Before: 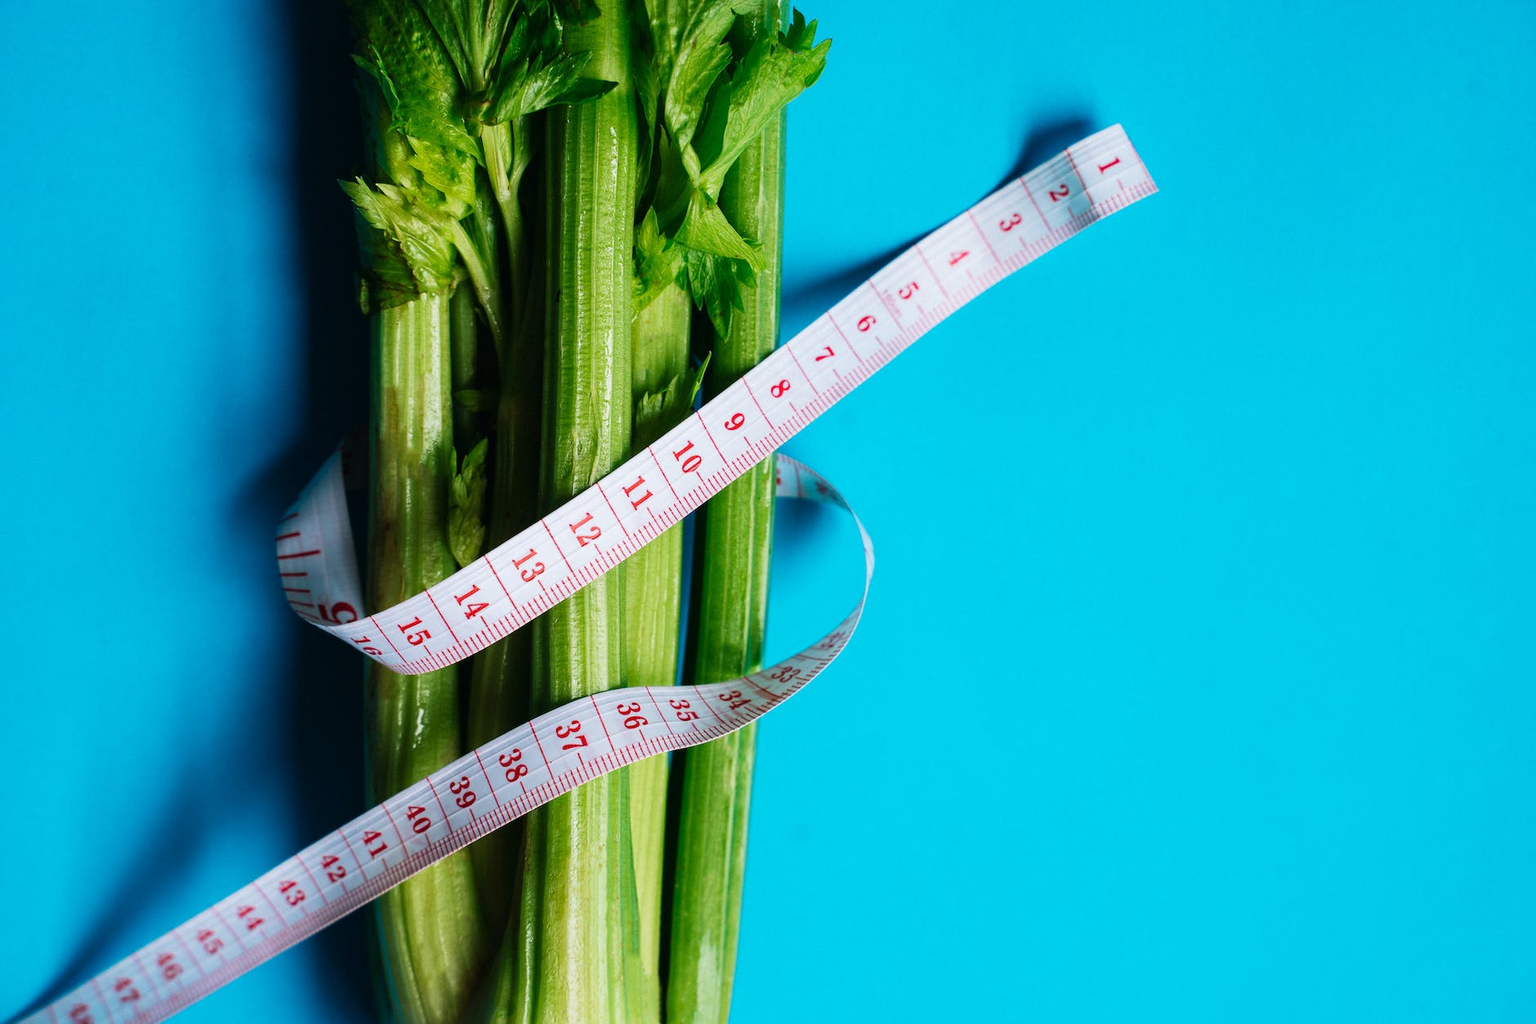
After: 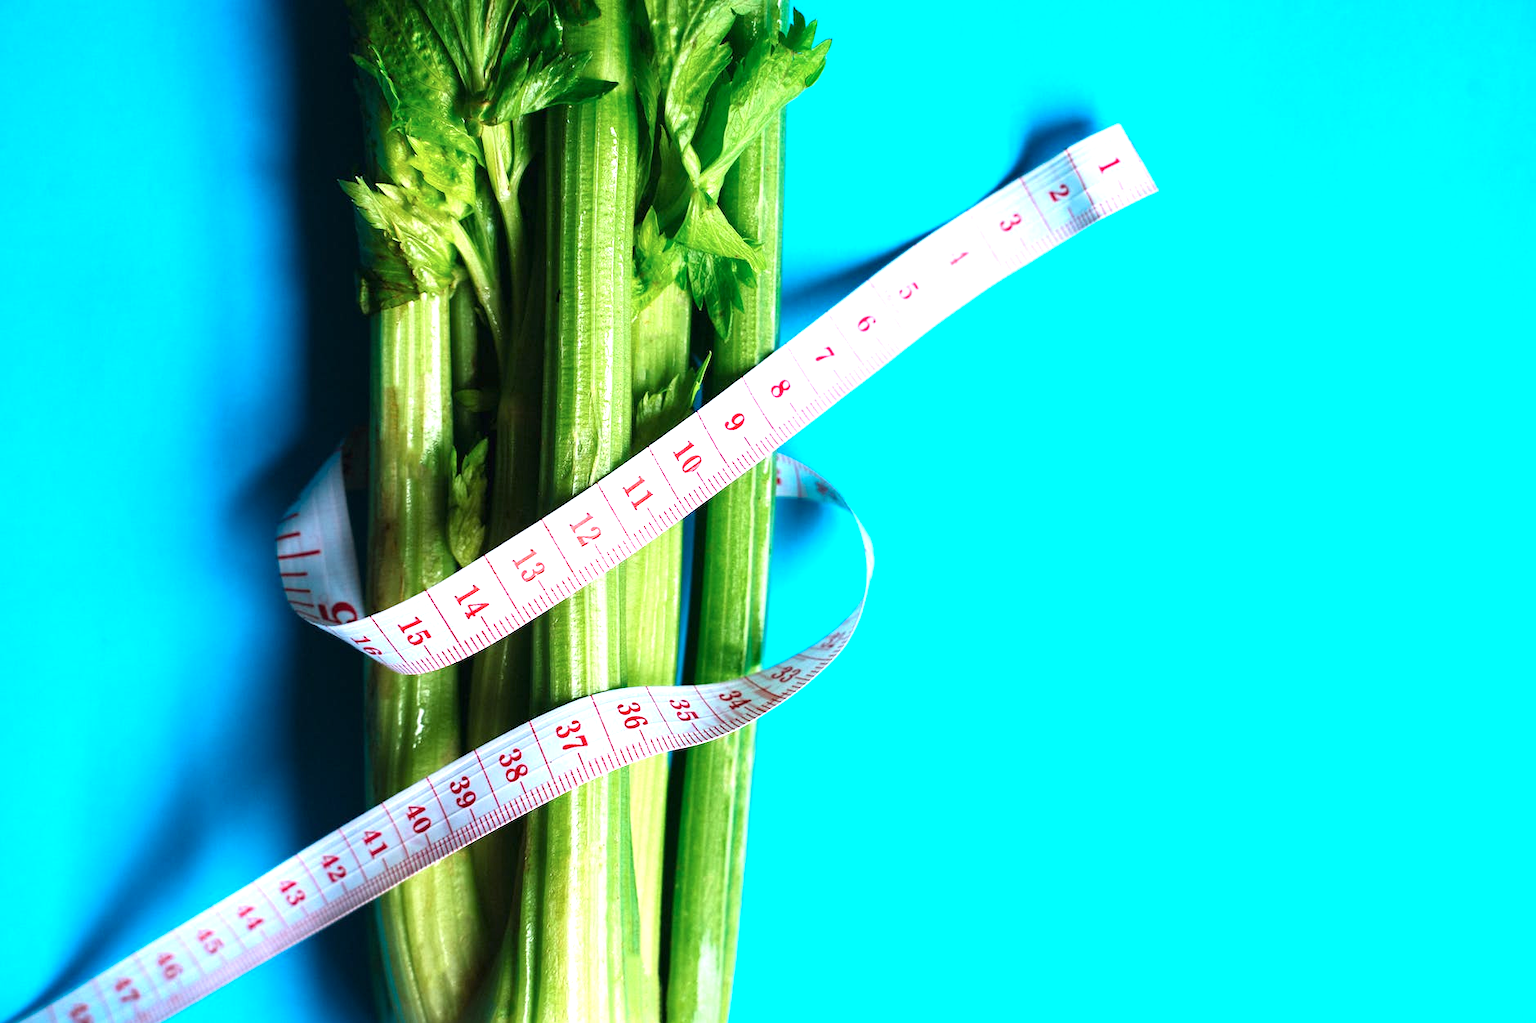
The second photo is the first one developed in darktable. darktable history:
color correction: highlights a* -0.772, highlights b* -8.92
exposure: exposure 0.921 EV, compensate highlight preservation false
